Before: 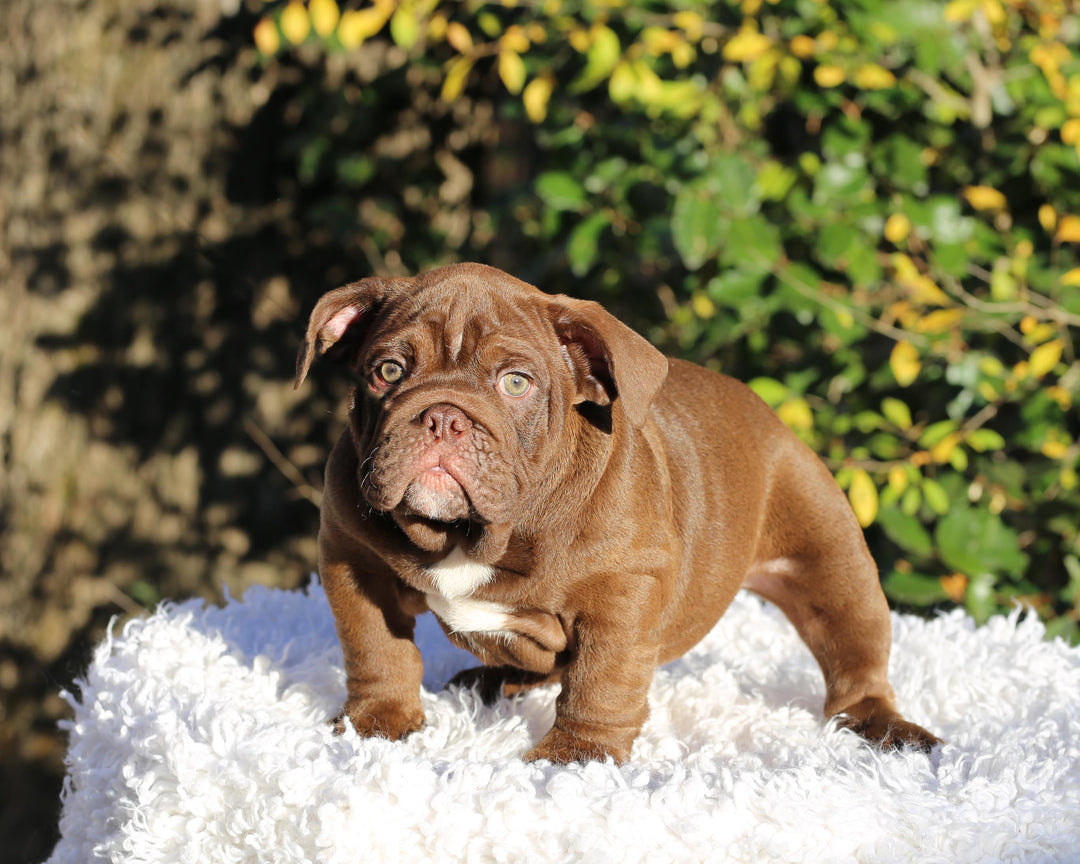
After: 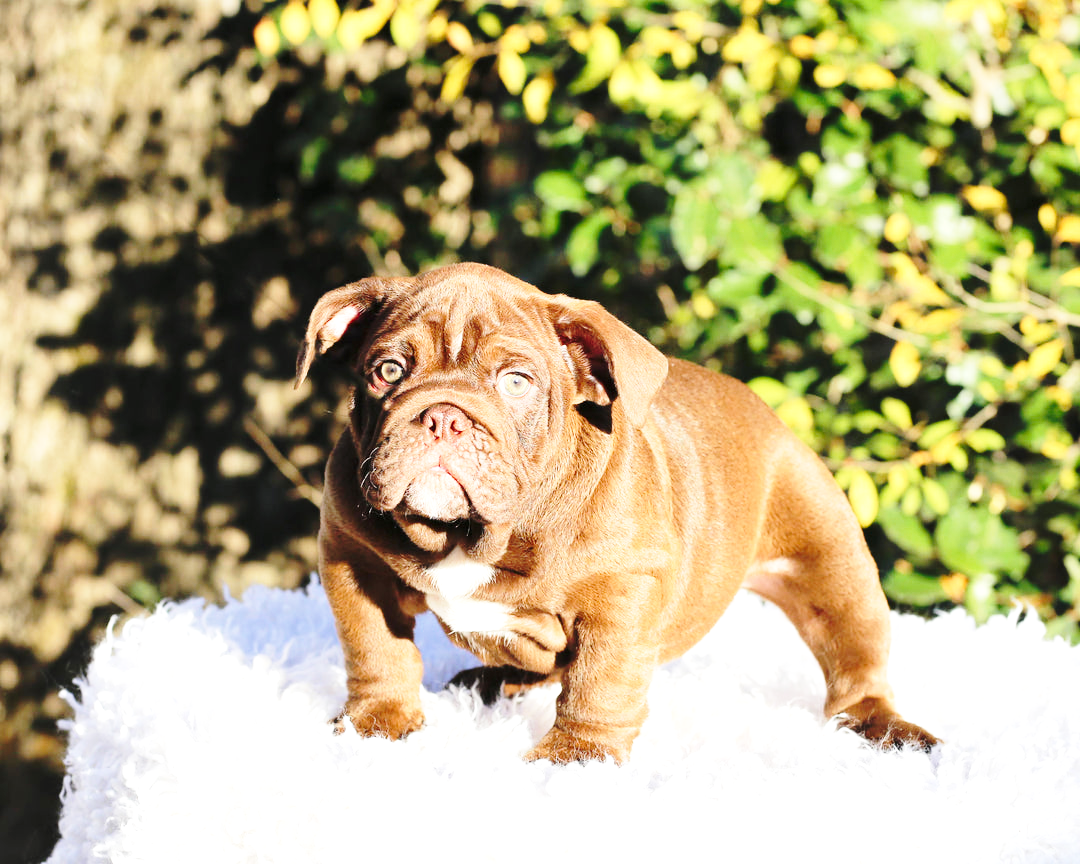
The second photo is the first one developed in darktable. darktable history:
exposure: exposure 0.552 EV, compensate highlight preservation false
base curve: curves: ch0 [(0, 0) (0.032, 0.037) (0.105, 0.228) (0.435, 0.76) (0.856, 0.983) (1, 1)], preserve colors none
tone equalizer: on, module defaults
